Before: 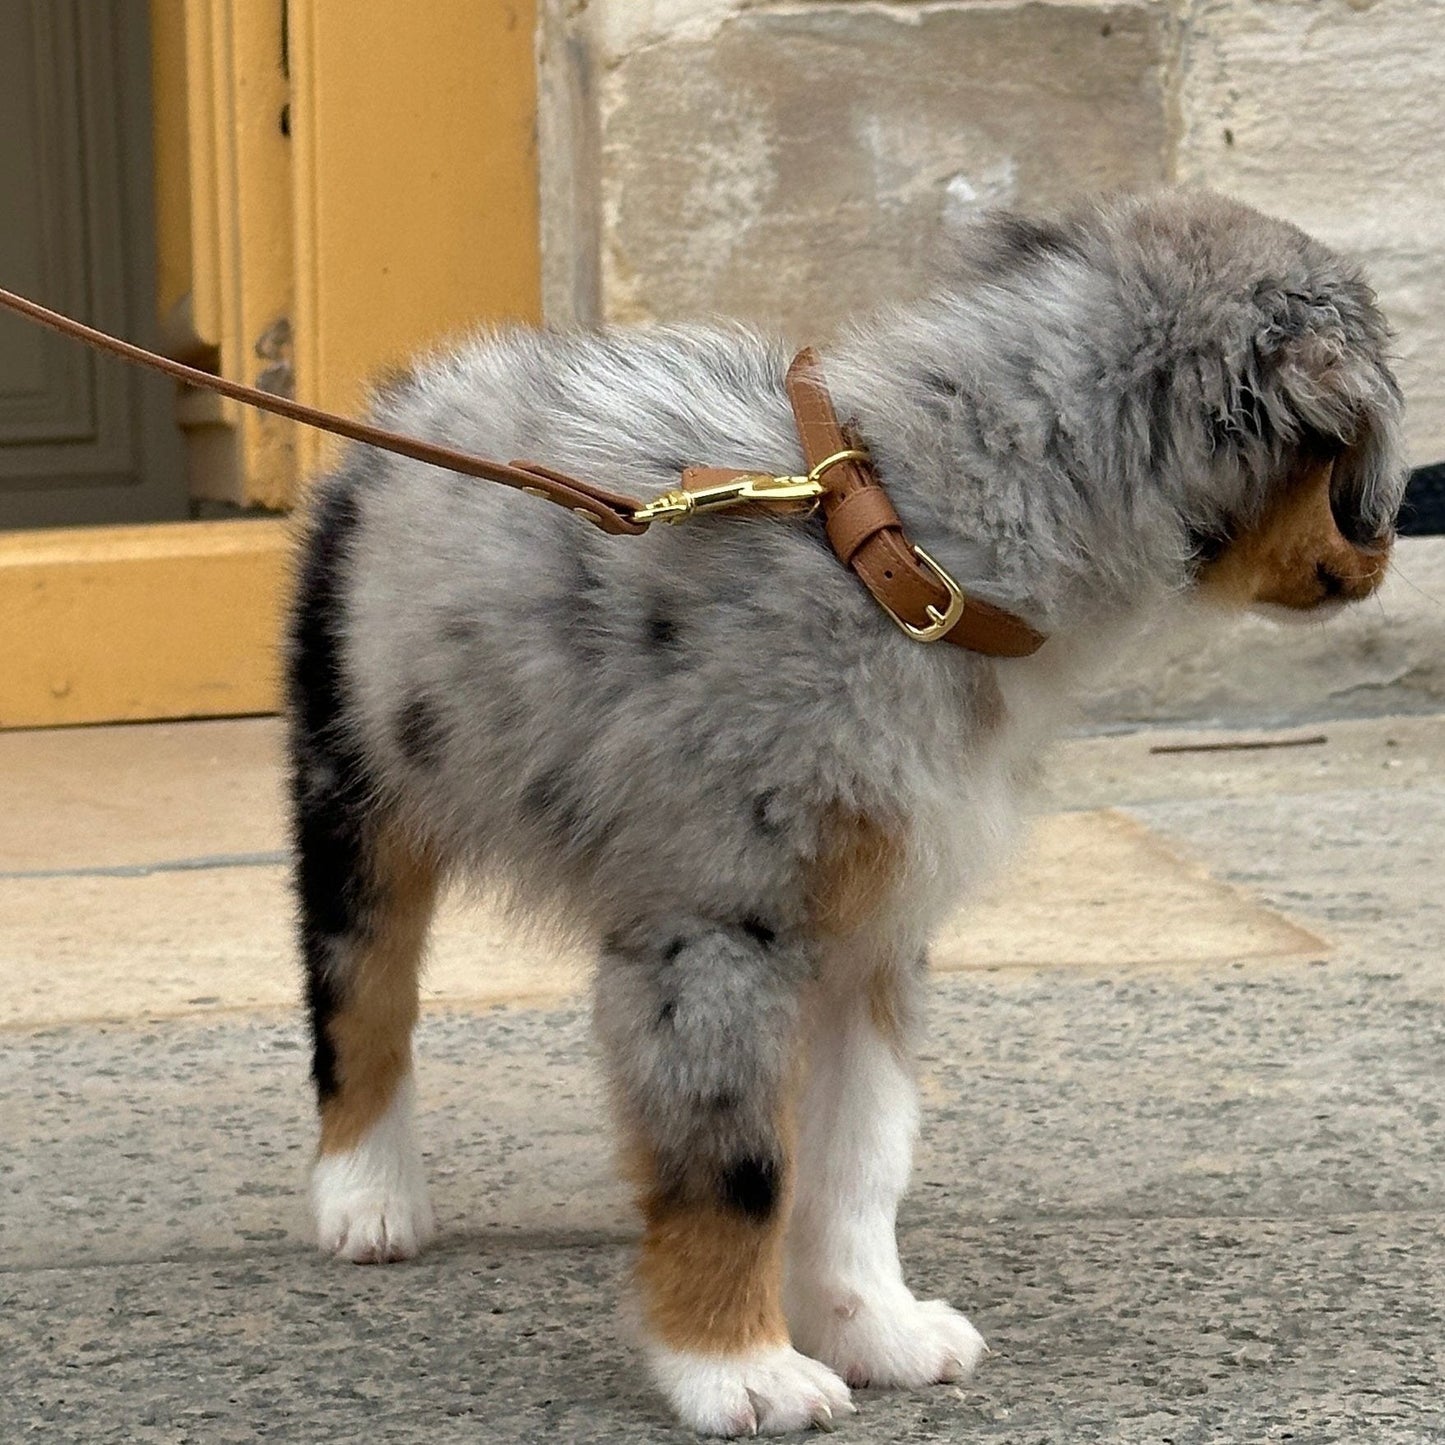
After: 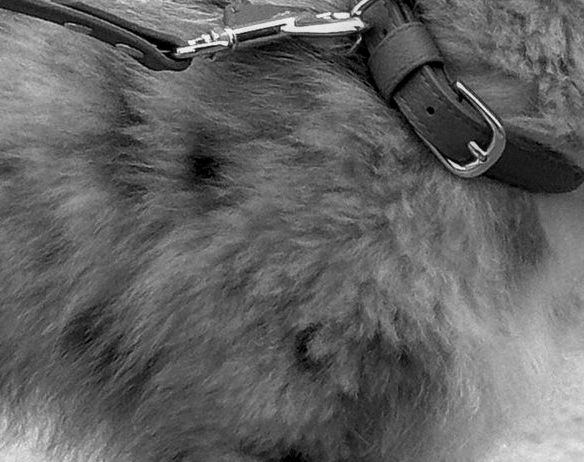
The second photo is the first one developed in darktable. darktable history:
crop: left 31.751%, top 32.172%, right 27.8%, bottom 35.83%
monochrome: a -11.7, b 1.62, size 0.5, highlights 0.38
rgb levels: mode RGB, independent channels, levels [[0, 0.5, 1], [0, 0.521, 1], [0, 0.536, 1]]
local contrast: on, module defaults
